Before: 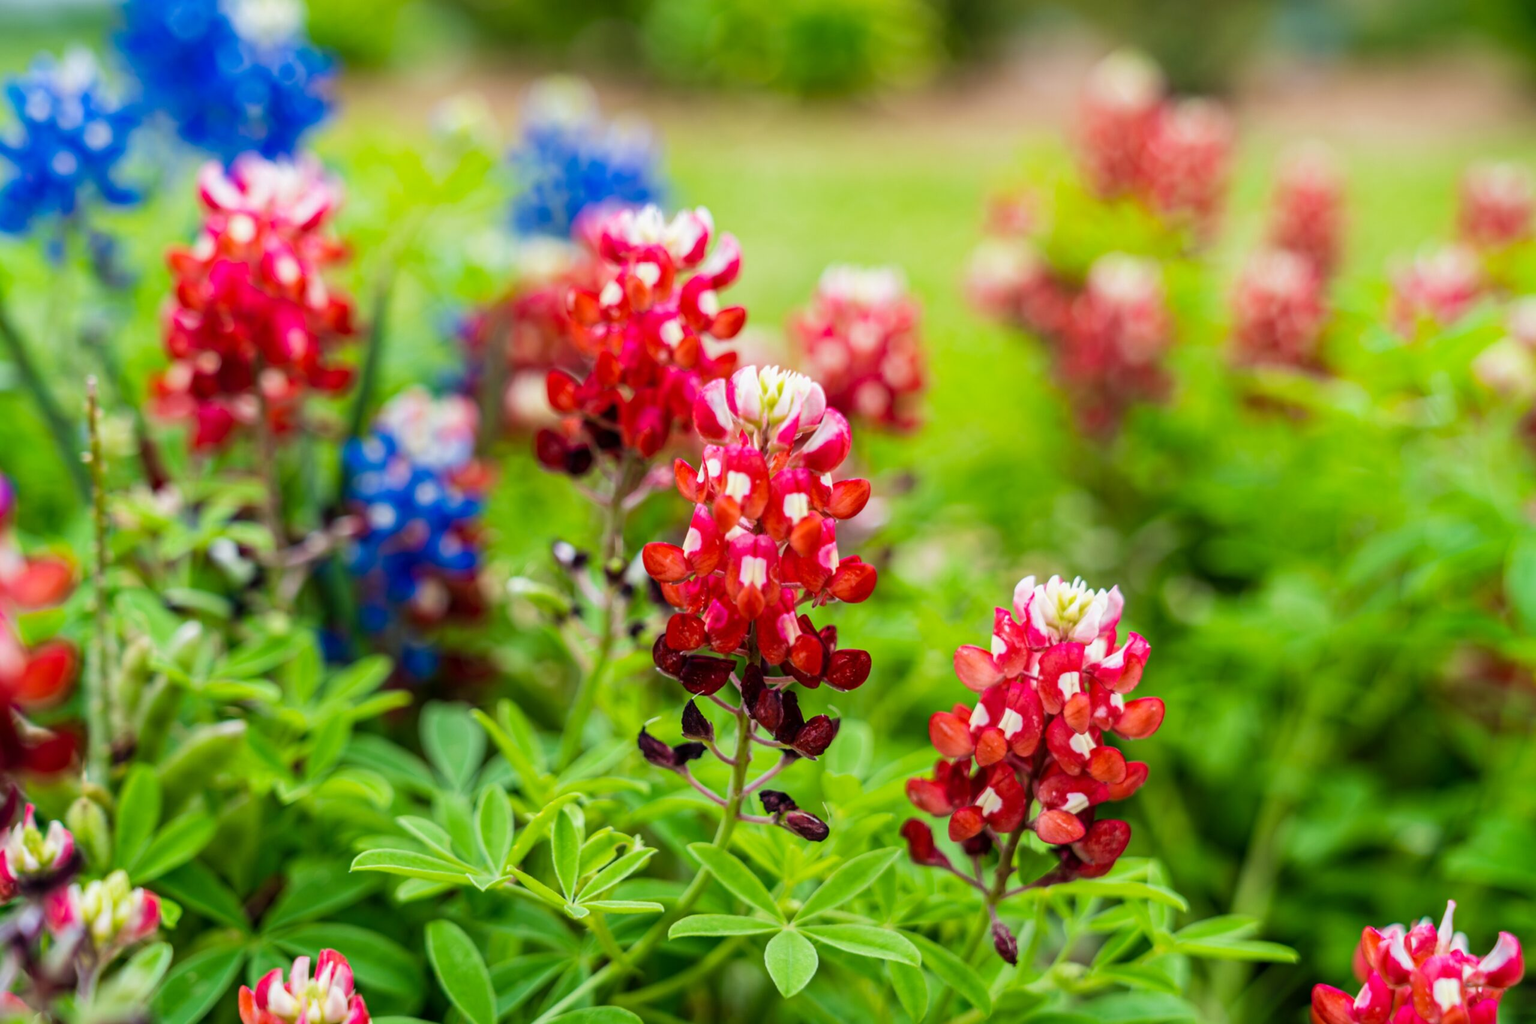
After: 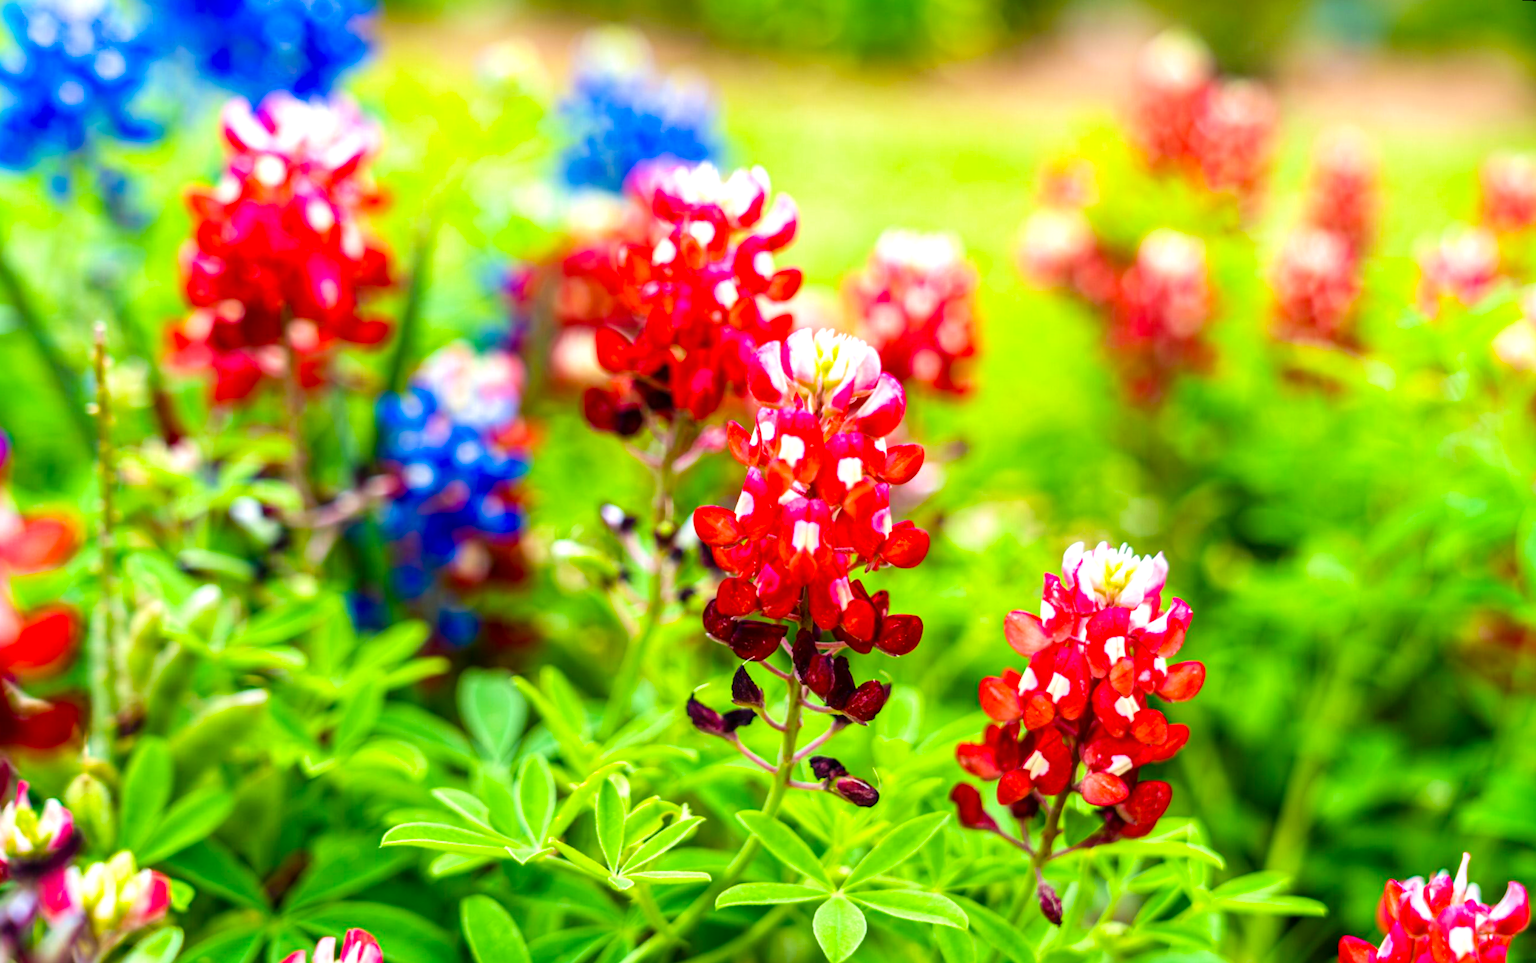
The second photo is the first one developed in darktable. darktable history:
velvia: strength 32%, mid-tones bias 0.2
rotate and perspective: rotation 0.679°, lens shift (horizontal) 0.136, crop left 0.009, crop right 0.991, crop top 0.078, crop bottom 0.95
exposure: exposure 0.6 EV, compensate highlight preservation false
